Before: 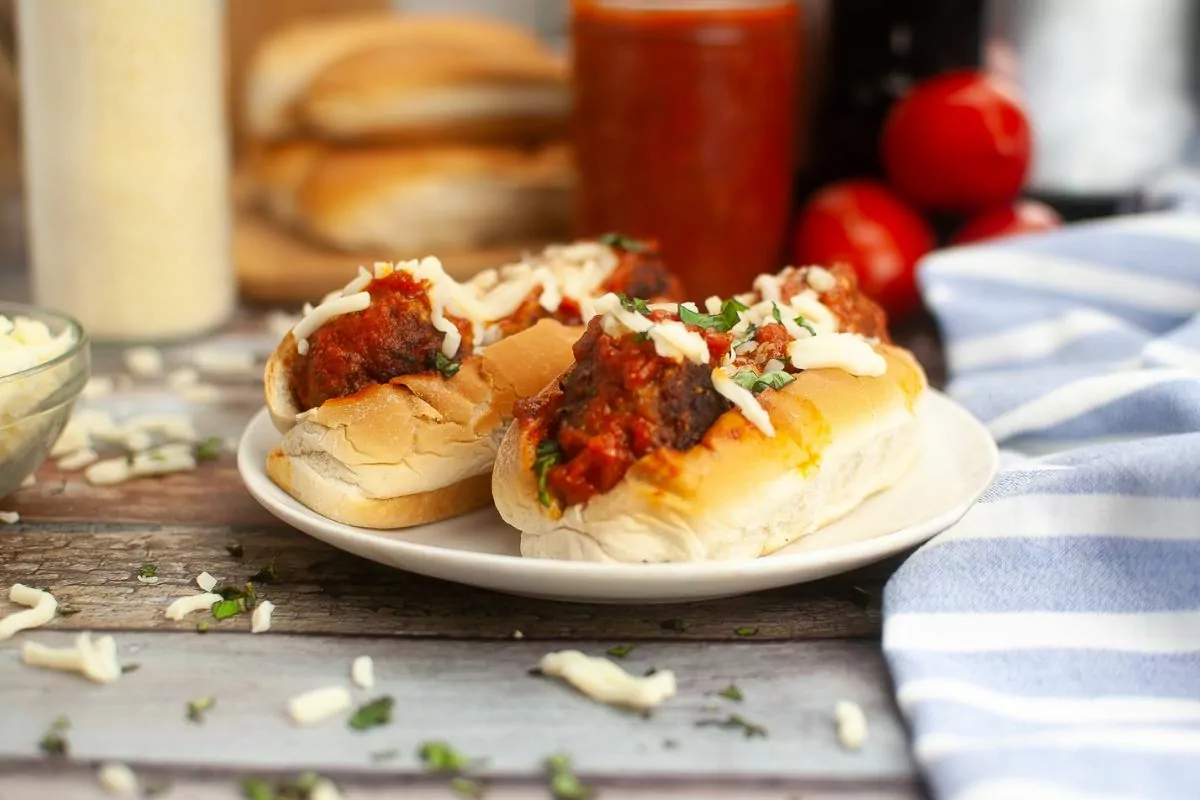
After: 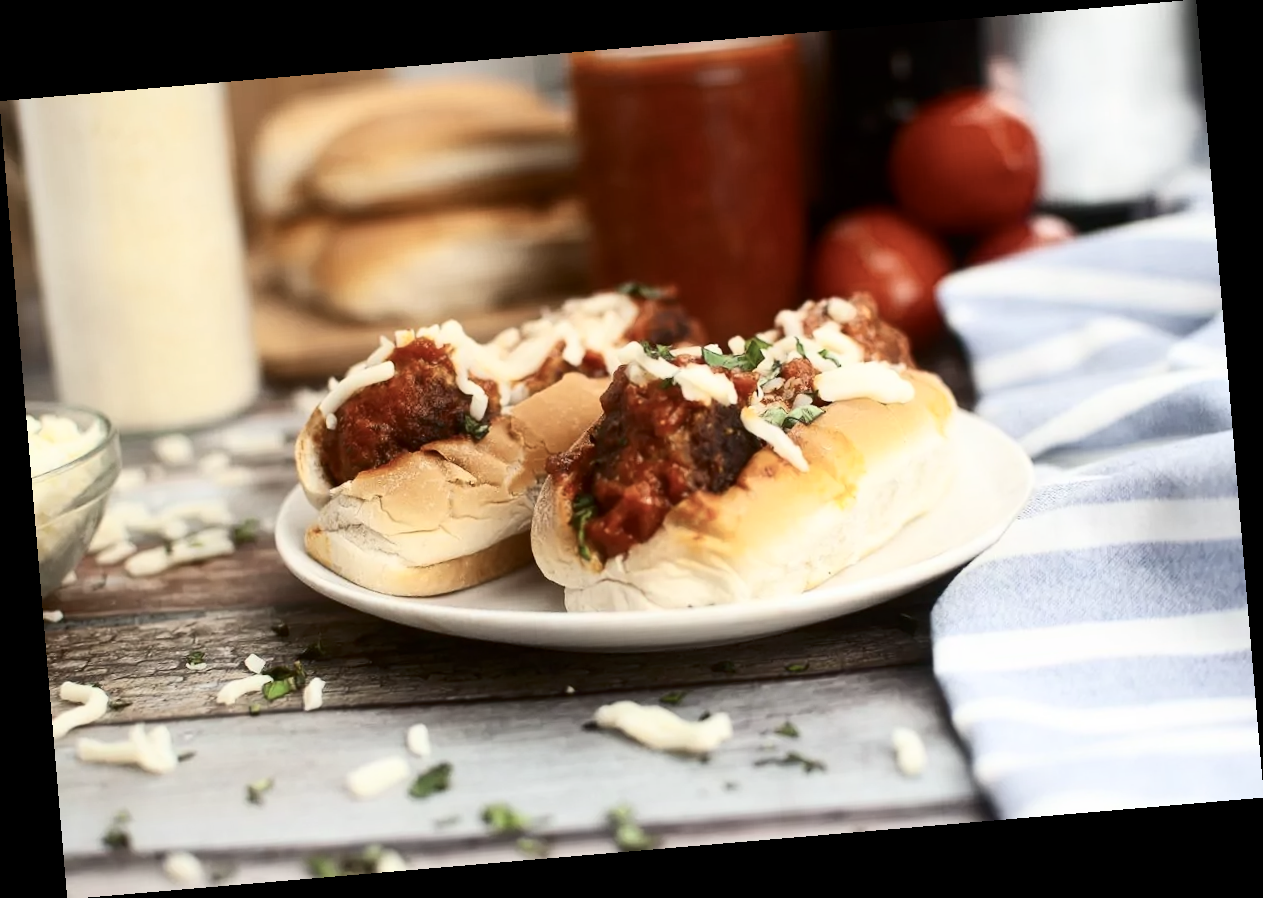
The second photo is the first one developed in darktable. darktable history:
contrast brightness saturation: contrast 0.25, saturation -0.31
rotate and perspective: rotation -4.86°, automatic cropping off
